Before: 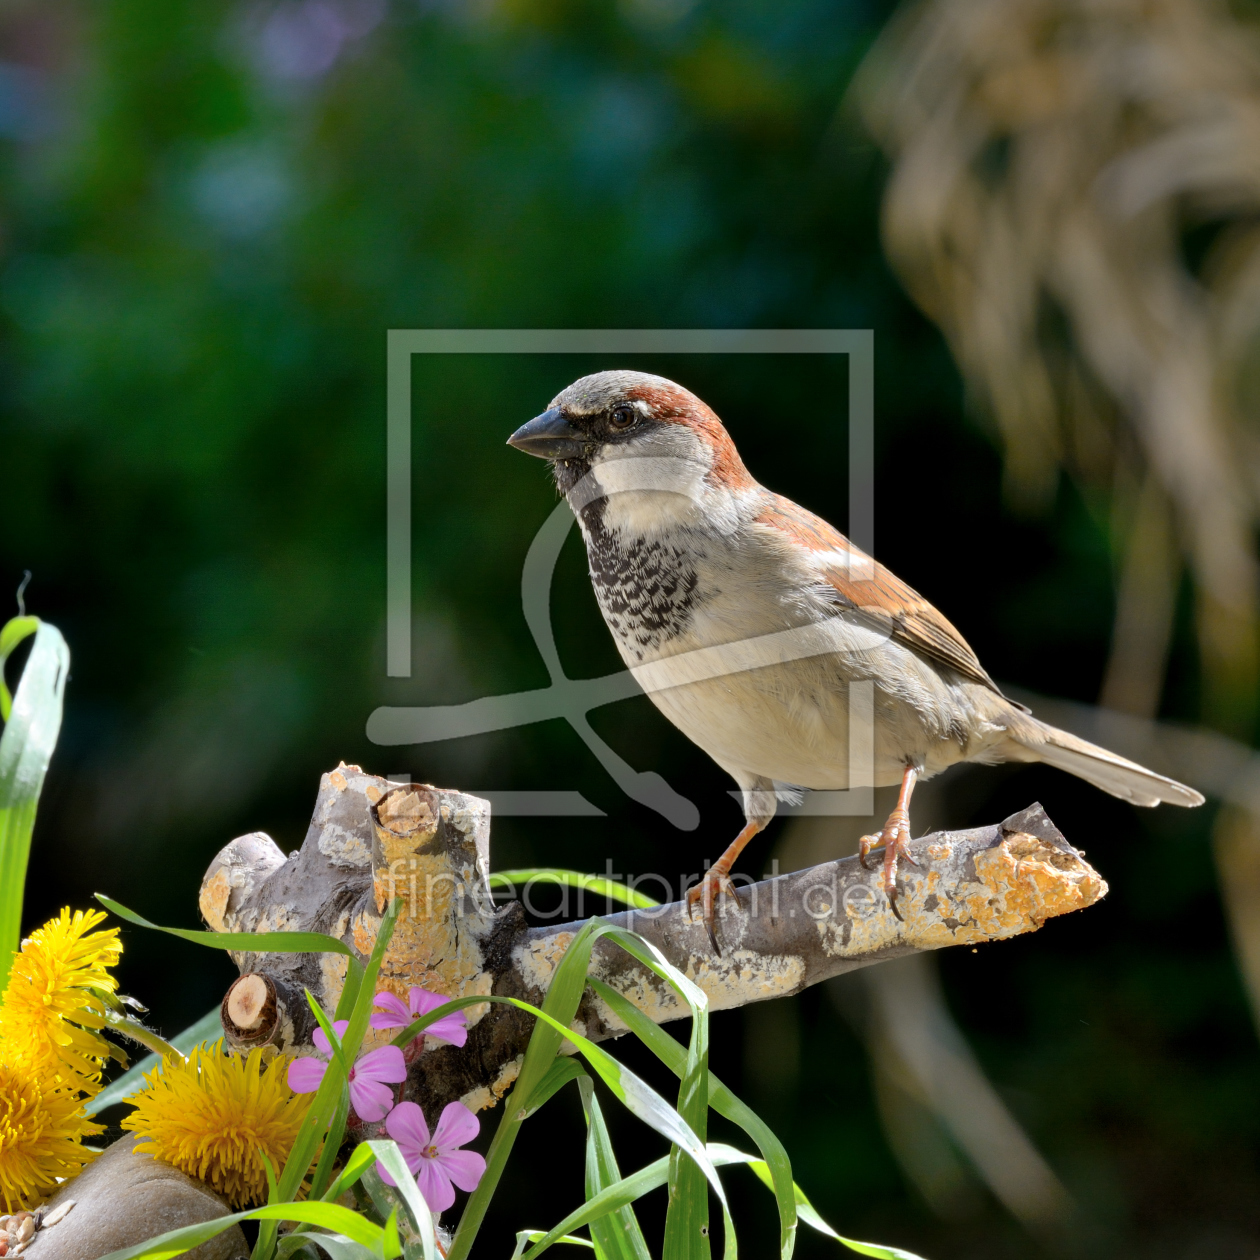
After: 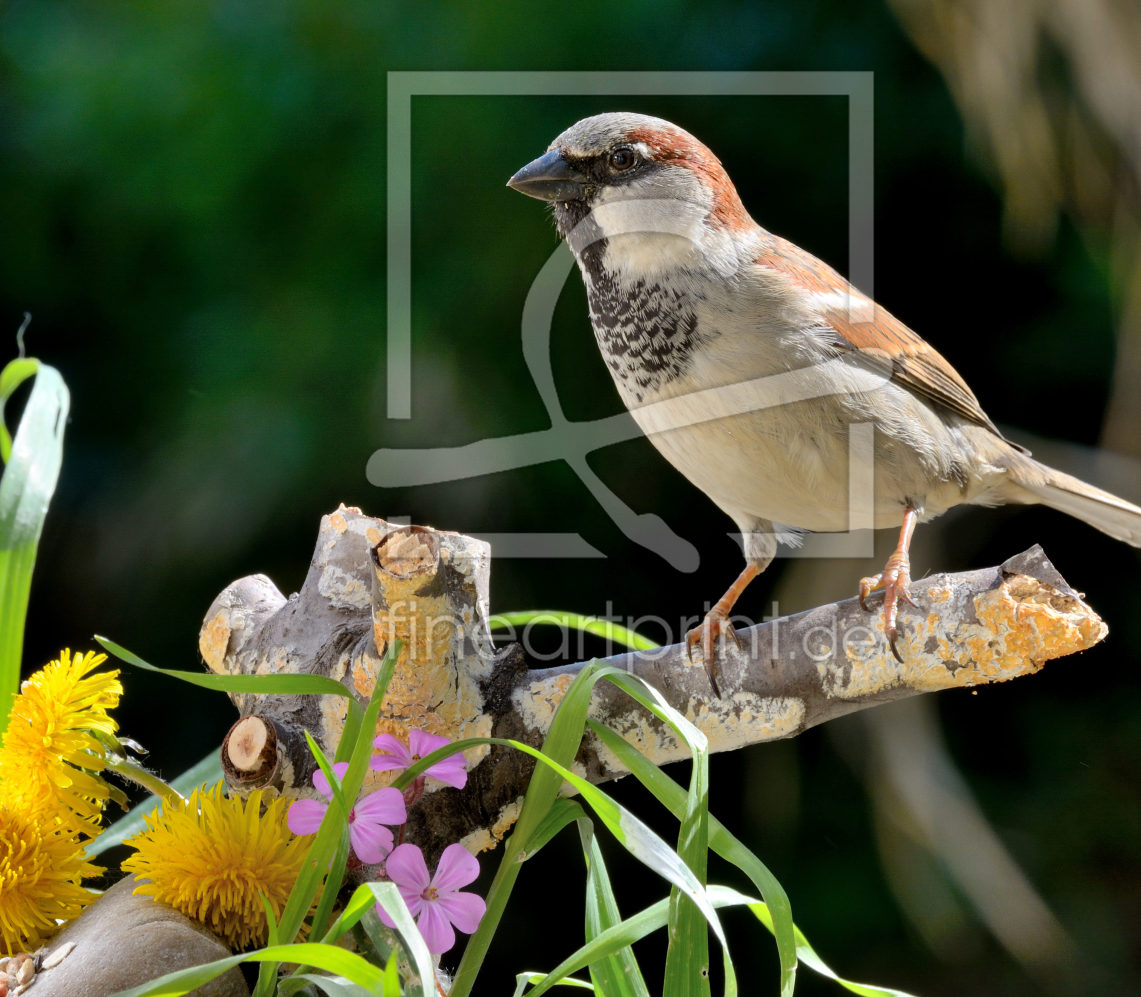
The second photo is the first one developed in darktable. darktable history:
shadows and highlights: radius 336.85, shadows 28.05, soften with gaussian
crop: top 20.521%, right 9.377%, bottom 0.302%
